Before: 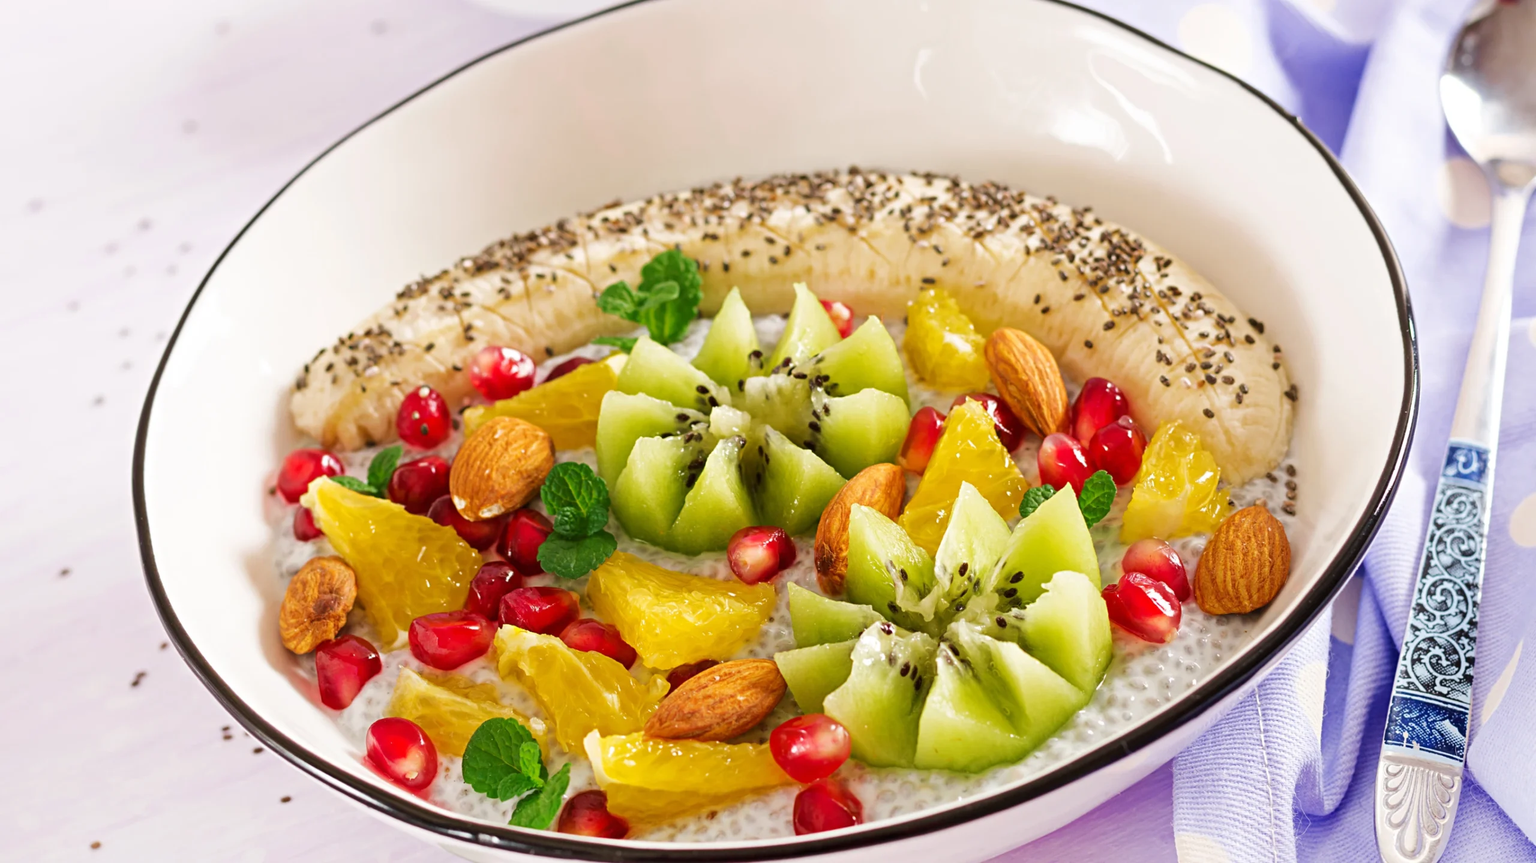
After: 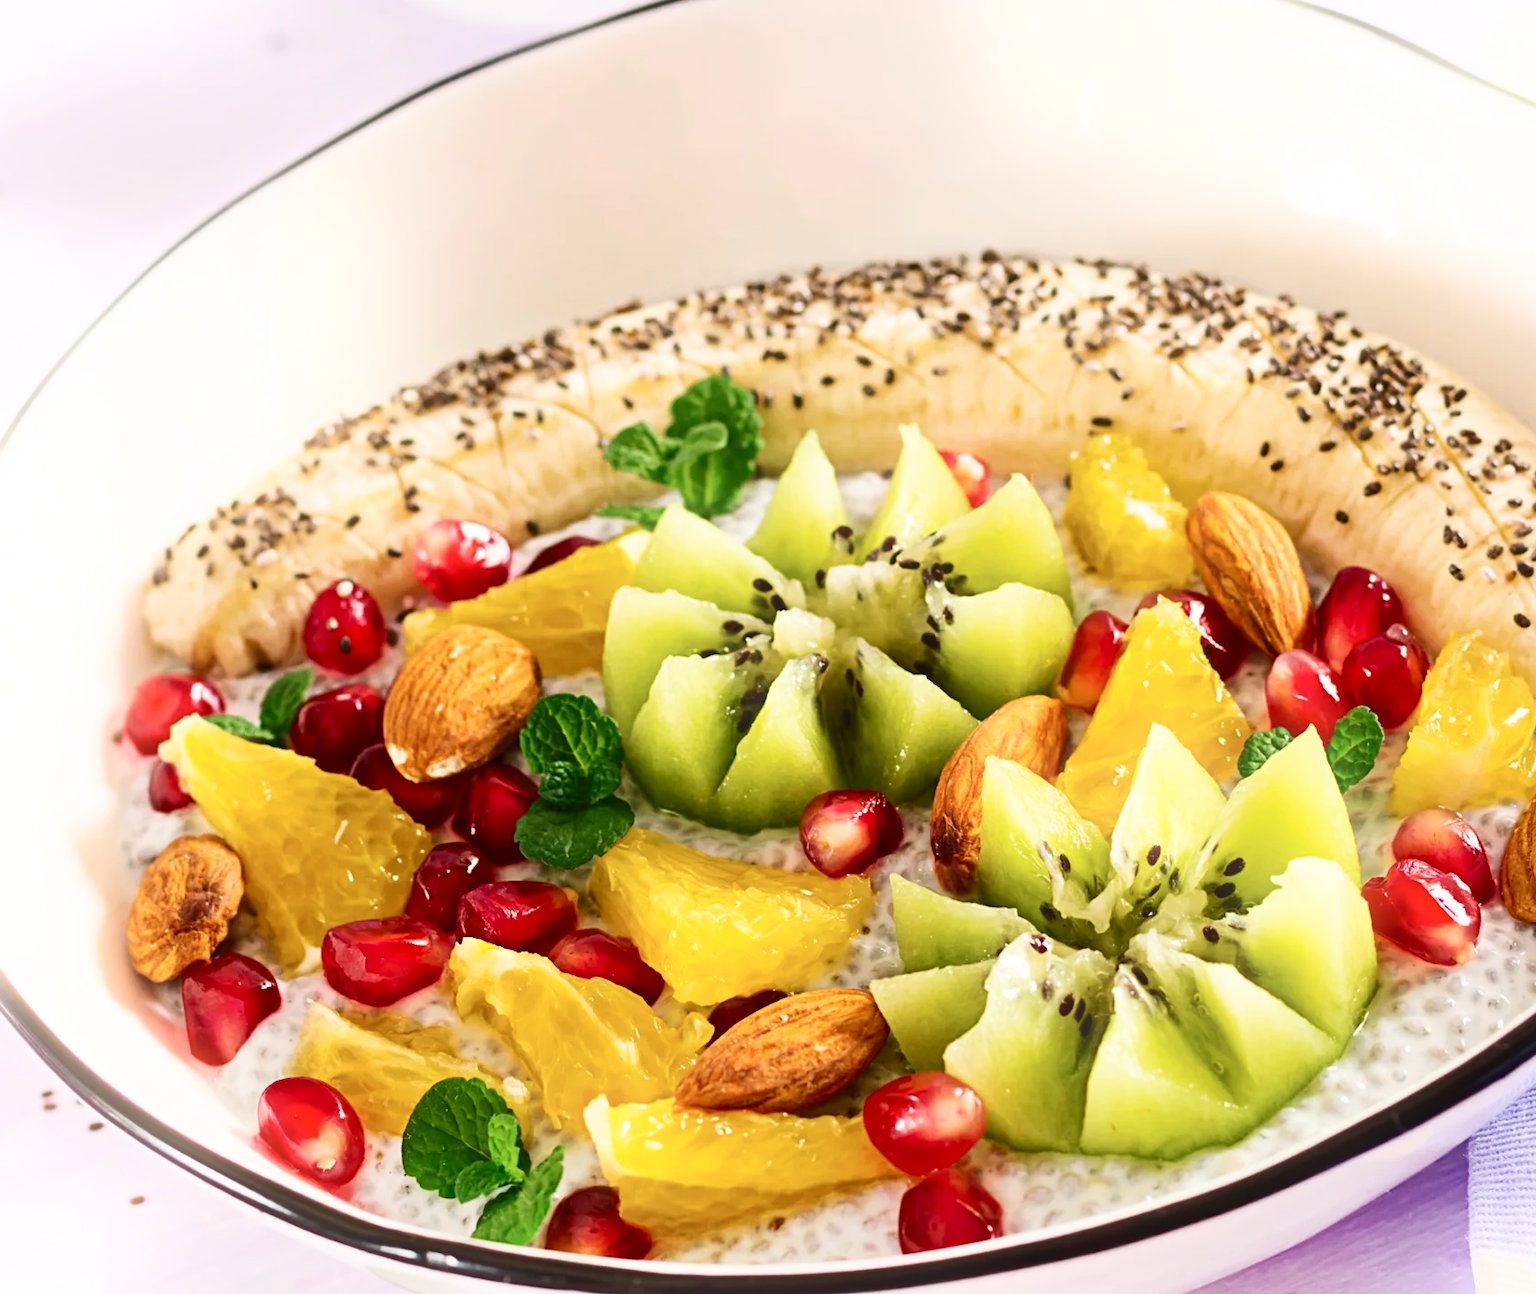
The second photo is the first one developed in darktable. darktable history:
bloom: size 9%, threshold 100%, strength 7%
contrast brightness saturation: contrast 0.28
crop and rotate: left 12.673%, right 20.66%
